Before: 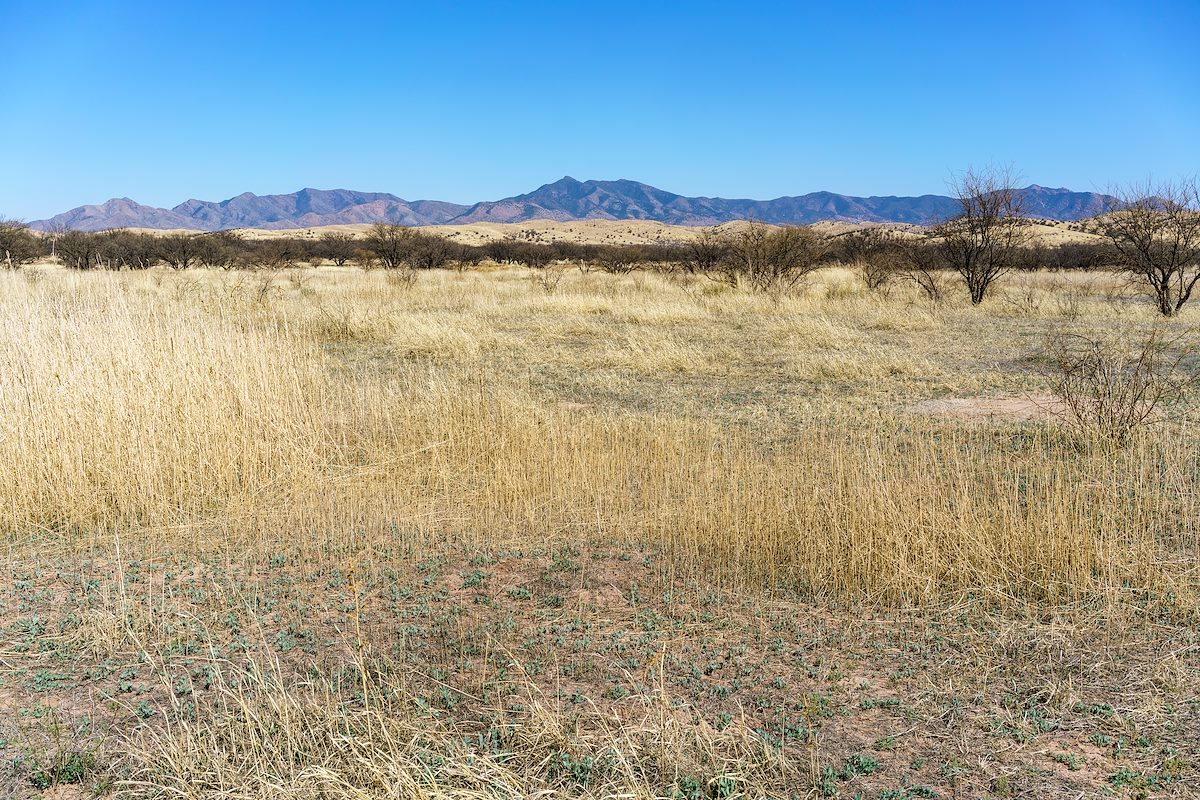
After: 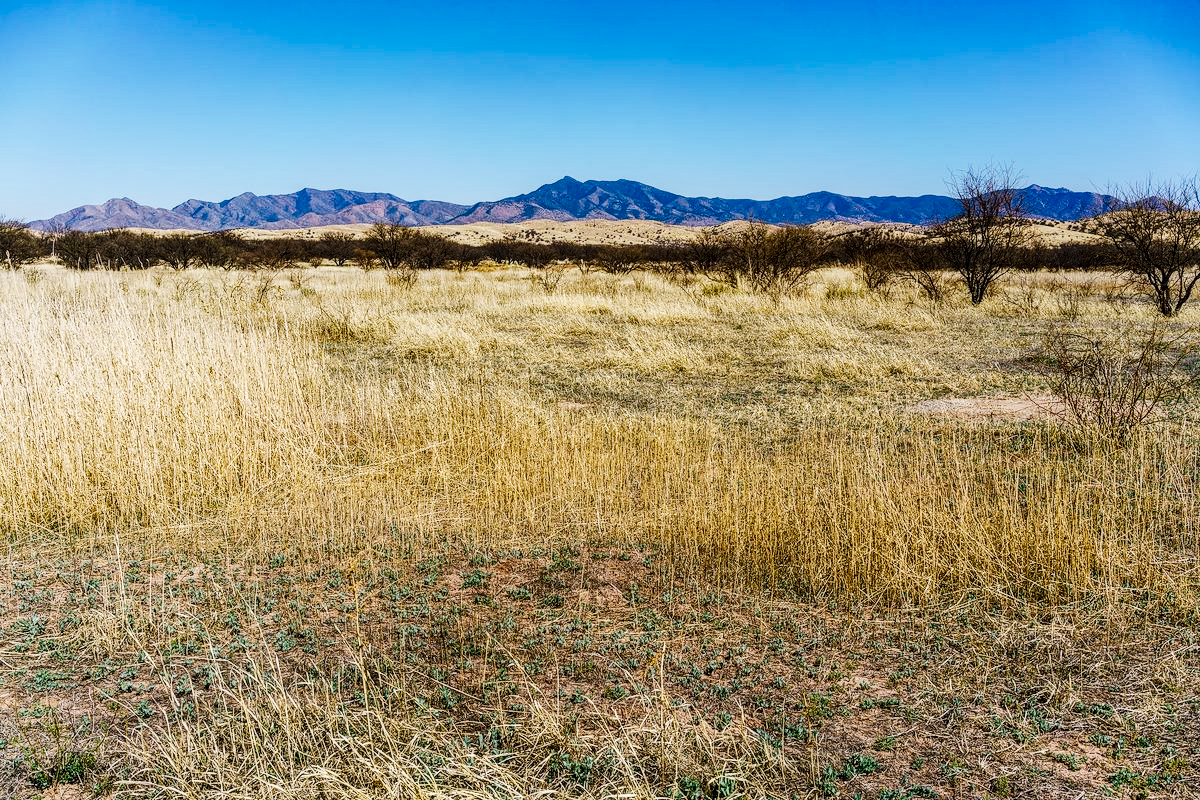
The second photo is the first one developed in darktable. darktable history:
tone curve: curves: ch0 [(0, 0) (0.078, 0.052) (0.236, 0.22) (0.427, 0.472) (0.508, 0.586) (0.654, 0.742) (0.793, 0.851) (0.994, 0.974)]; ch1 [(0, 0) (0.161, 0.092) (0.35, 0.33) (0.392, 0.392) (0.456, 0.456) (0.505, 0.502) (0.537, 0.518) (0.553, 0.534) (0.602, 0.579) (0.718, 0.718) (1, 1)]; ch2 [(0, 0) (0.346, 0.362) (0.411, 0.412) (0.502, 0.502) (0.531, 0.521) (0.586, 0.59) (0.621, 0.604) (1, 1)], preserve colors none
contrast brightness saturation: contrast 0.098, brightness -0.26, saturation 0.144
local contrast: on, module defaults
color calibration: illuminant custom, x 0.344, y 0.359, temperature 5067.16 K
